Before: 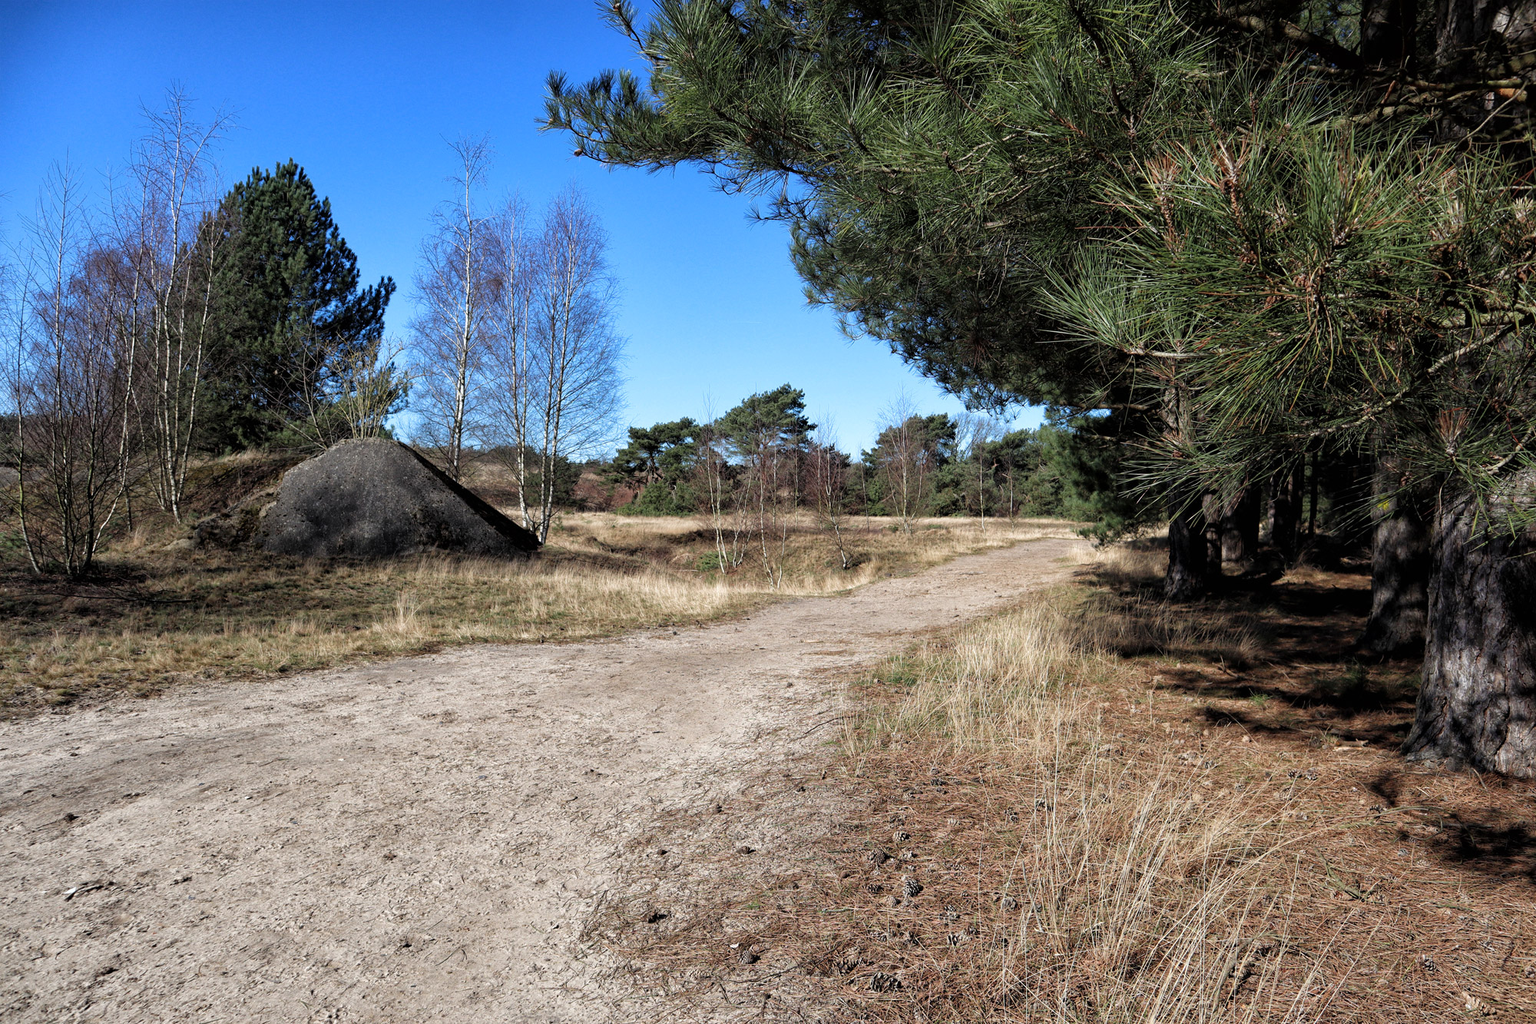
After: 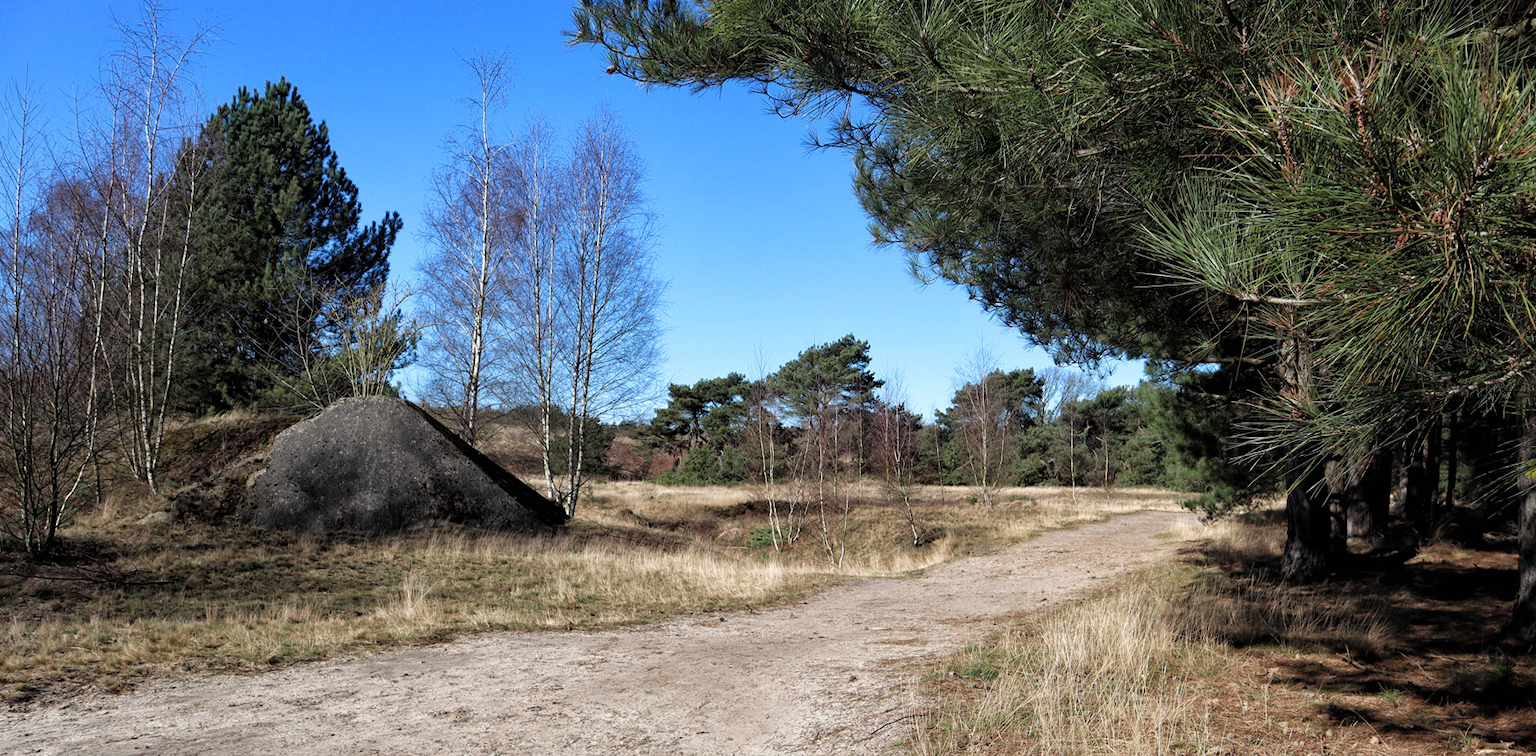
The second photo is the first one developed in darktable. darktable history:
crop: left 2.897%, top 8.974%, right 9.61%, bottom 26.413%
